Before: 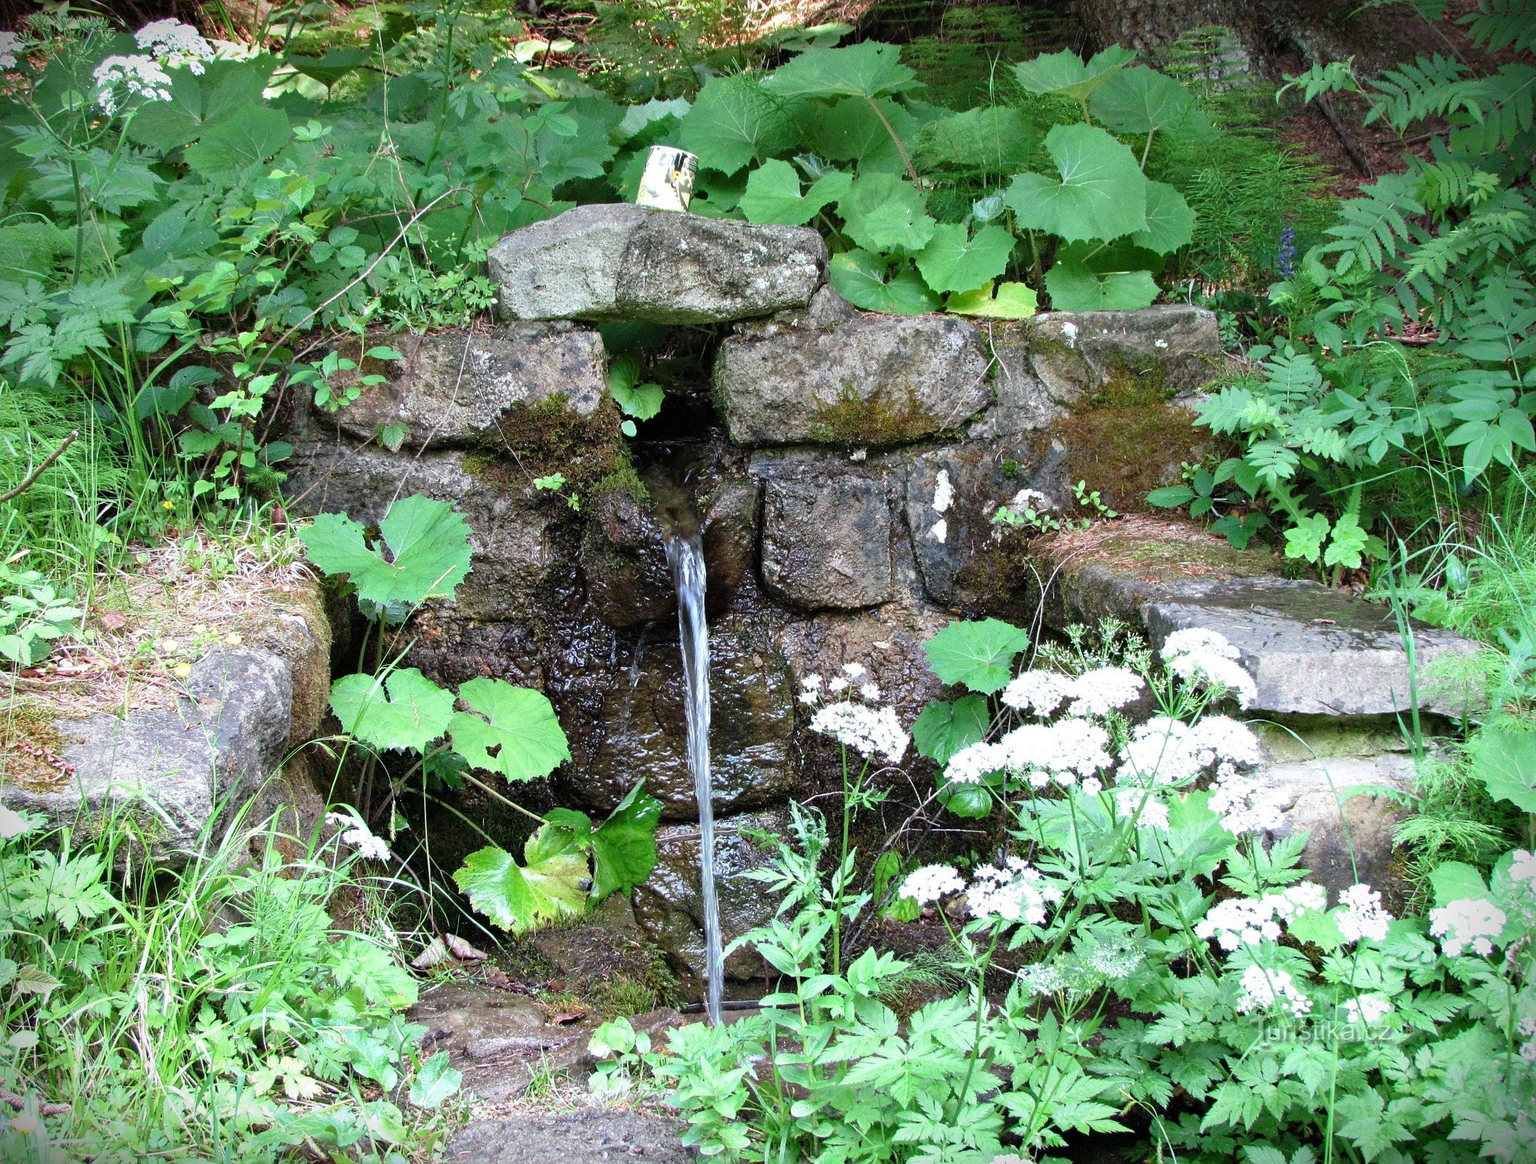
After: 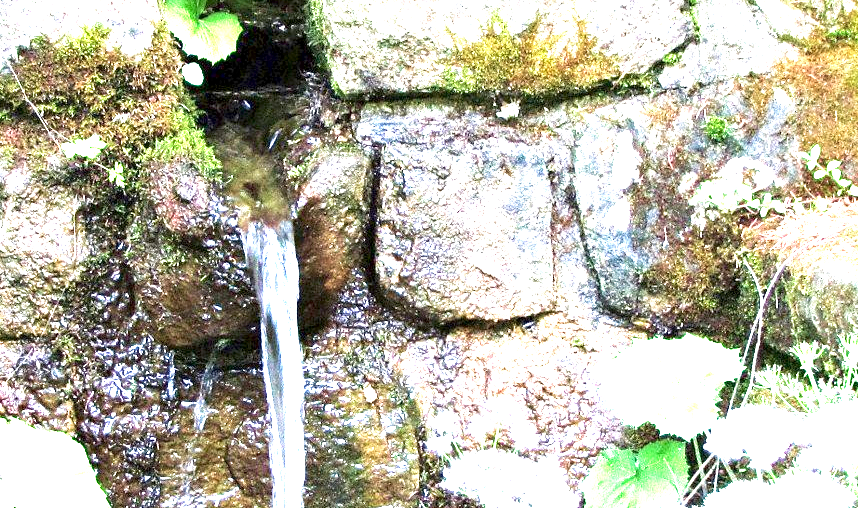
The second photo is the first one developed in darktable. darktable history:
exposure: black level correction 0.001, exposure 2.623 EV, compensate exposure bias true, compensate highlight preservation false
velvia: on, module defaults
contrast brightness saturation: contrast 0.046
crop: left 31.862%, top 32.207%, right 27.506%, bottom 36.024%
